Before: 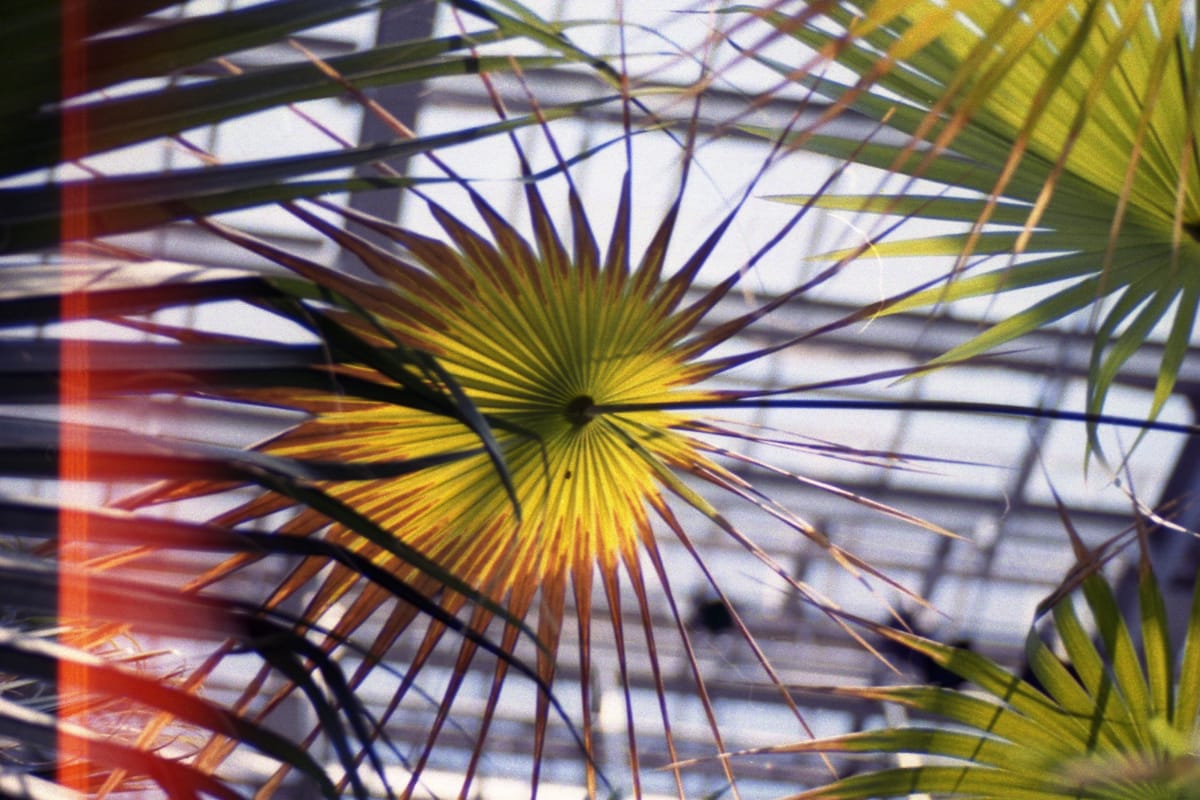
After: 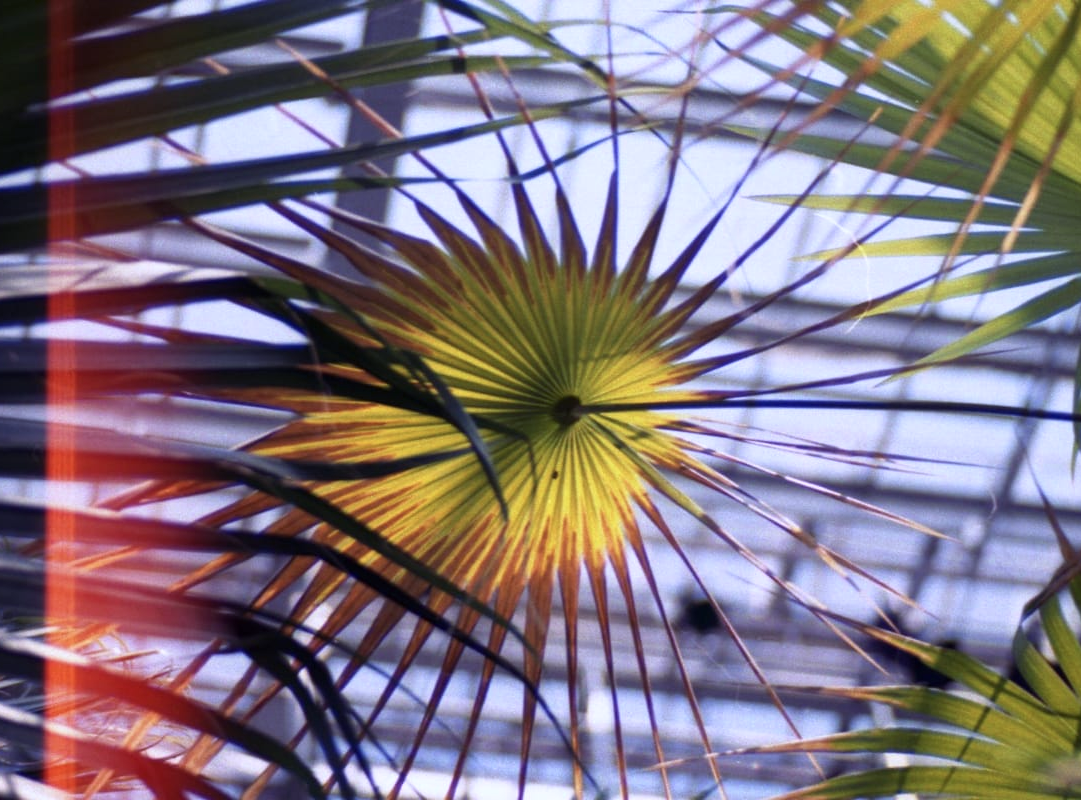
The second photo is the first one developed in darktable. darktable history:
crop and rotate: left 1.088%, right 8.807%
color calibration: illuminant custom, x 0.373, y 0.388, temperature 4269.97 K
